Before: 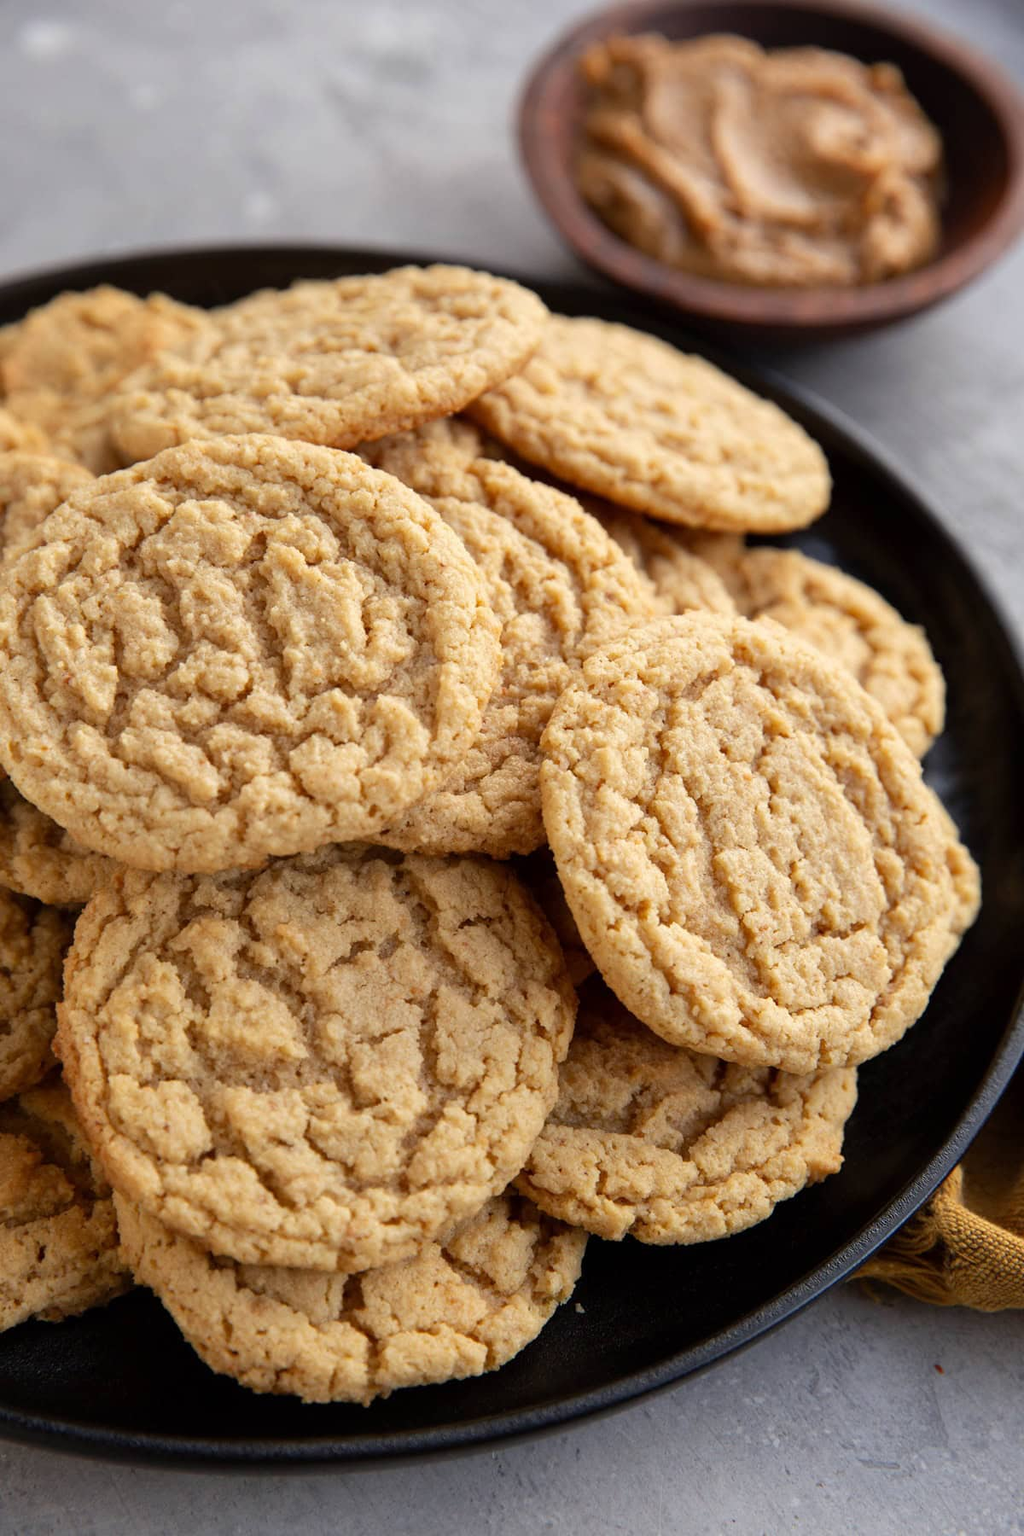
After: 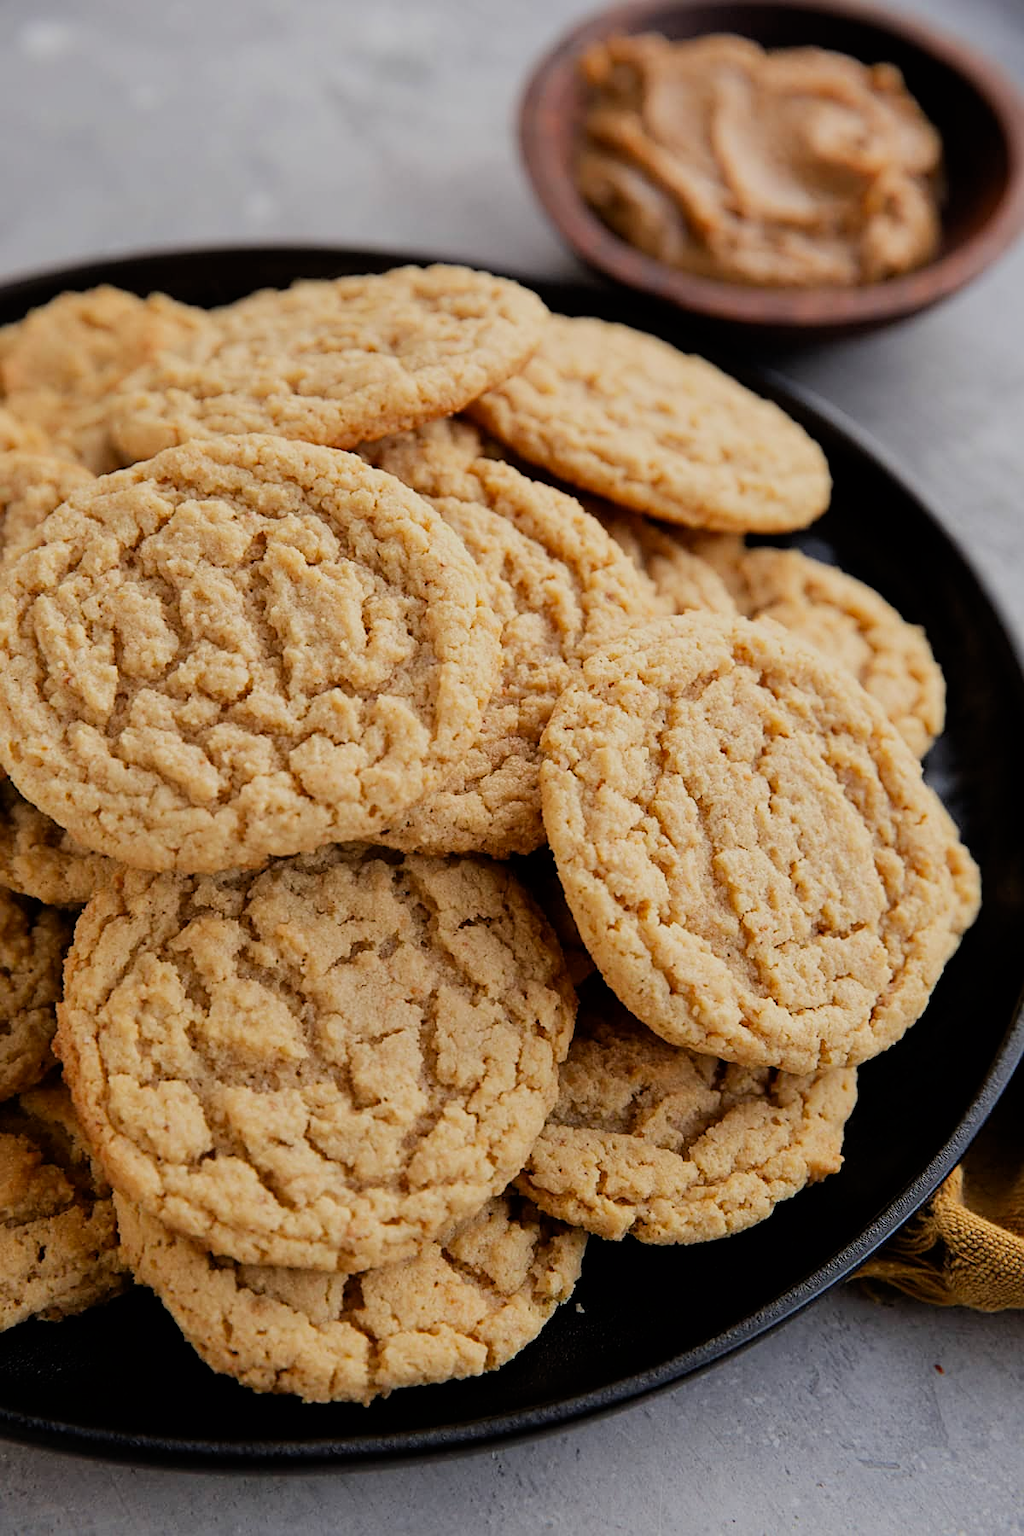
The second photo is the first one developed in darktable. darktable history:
filmic rgb: black relative exposure -7.65 EV, white relative exposure 4.56 EV, hardness 3.61
color zones: curves: ch1 [(0, 0.525) (0.143, 0.556) (0.286, 0.52) (0.429, 0.5) (0.571, 0.5) (0.714, 0.5) (0.857, 0.503) (1, 0.525)]
exposure: compensate highlight preservation false
sharpen: on, module defaults
